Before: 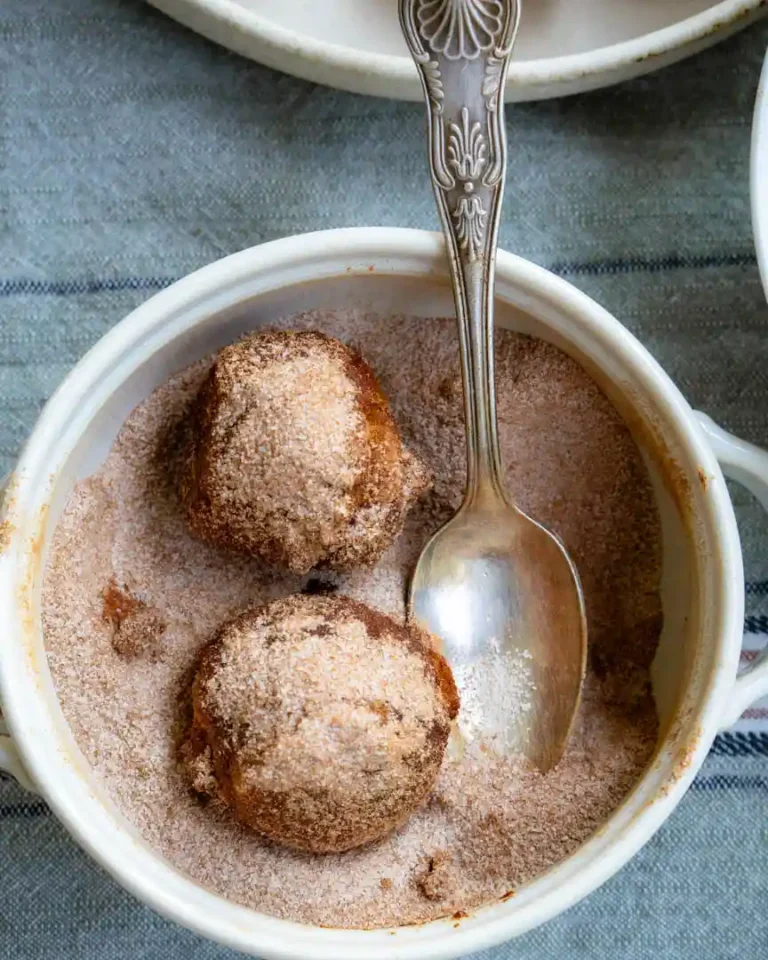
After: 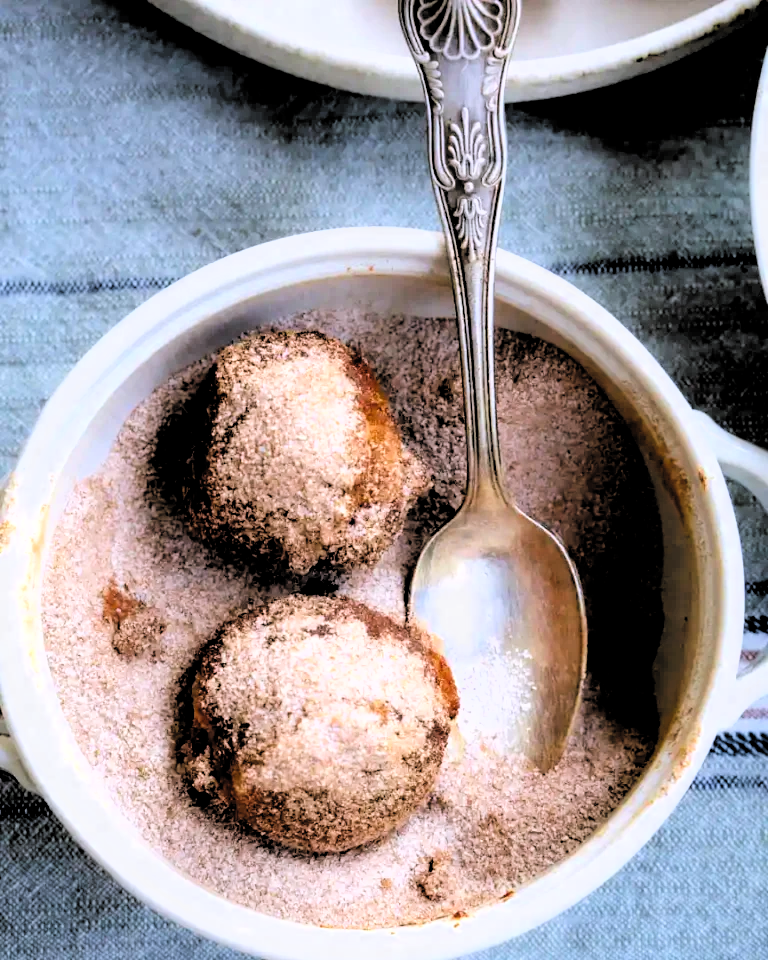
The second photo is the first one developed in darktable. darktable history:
contrast equalizer: y [[0.5, 0.5, 0.472, 0.5, 0.5, 0.5], [0.5 ×6], [0.5 ×6], [0 ×6], [0 ×6]]
white balance: red 1.004, blue 1.096
filmic rgb: middle gray luminance 13.55%, black relative exposure -1.97 EV, white relative exposure 3.1 EV, threshold 6 EV, target black luminance 0%, hardness 1.79, latitude 59.23%, contrast 1.728, highlights saturation mix 5%, shadows ↔ highlights balance -37.52%, add noise in highlights 0, color science v3 (2019), use custom middle-gray values true, iterations of high-quality reconstruction 0, contrast in highlights soft, enable highlight reconstruction true
